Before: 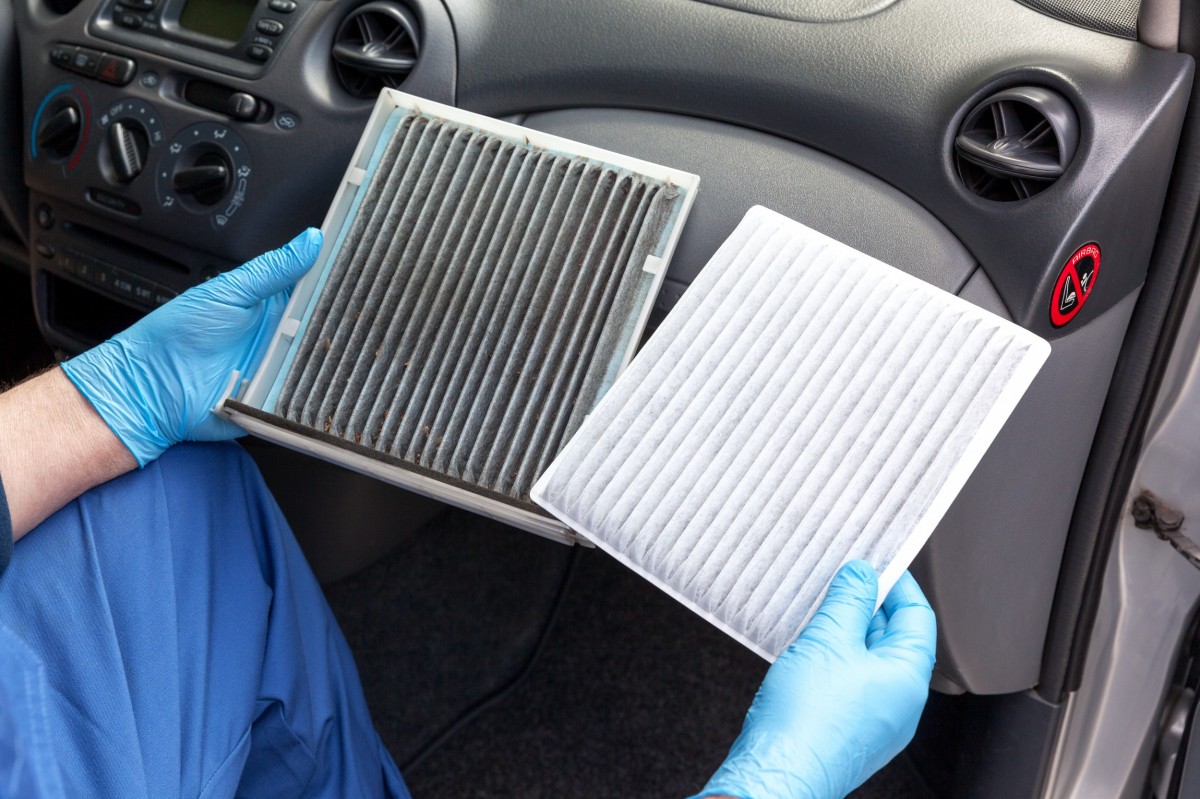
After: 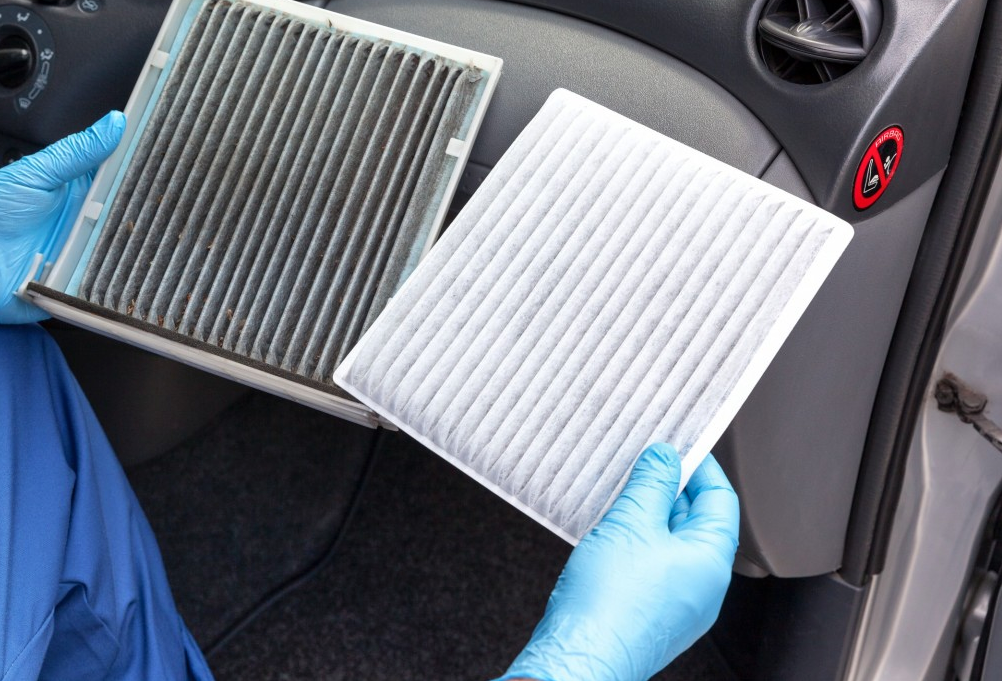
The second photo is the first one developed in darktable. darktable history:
crop: left 16.417%, top 14.657%
shadows and highlights: soften with gaussian
